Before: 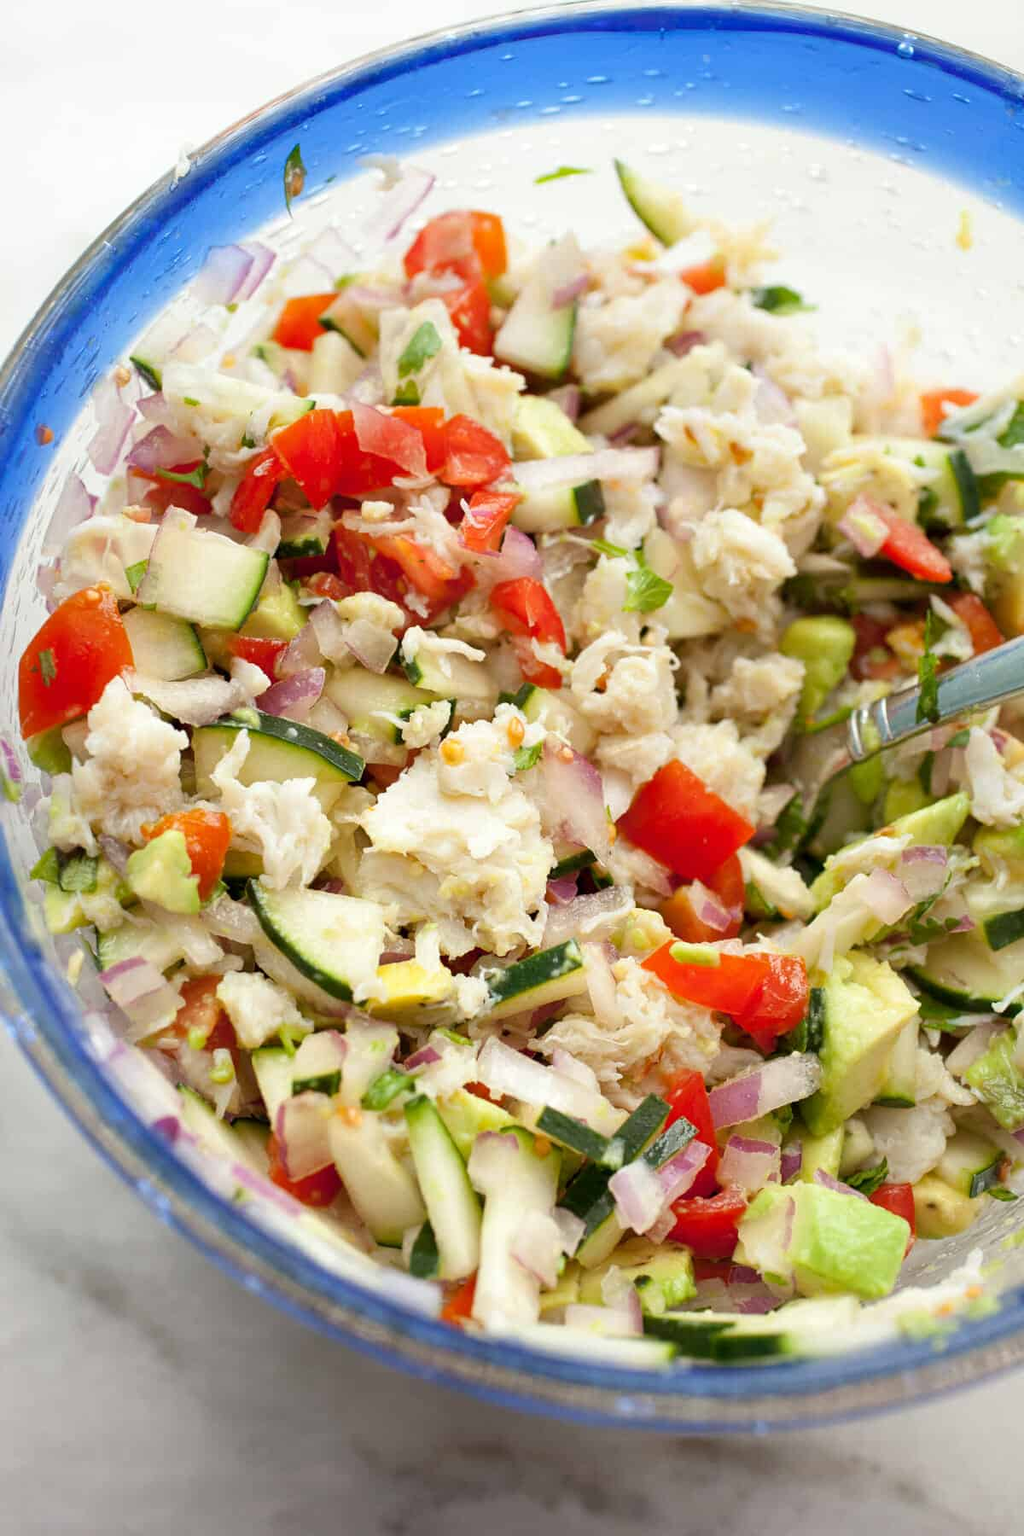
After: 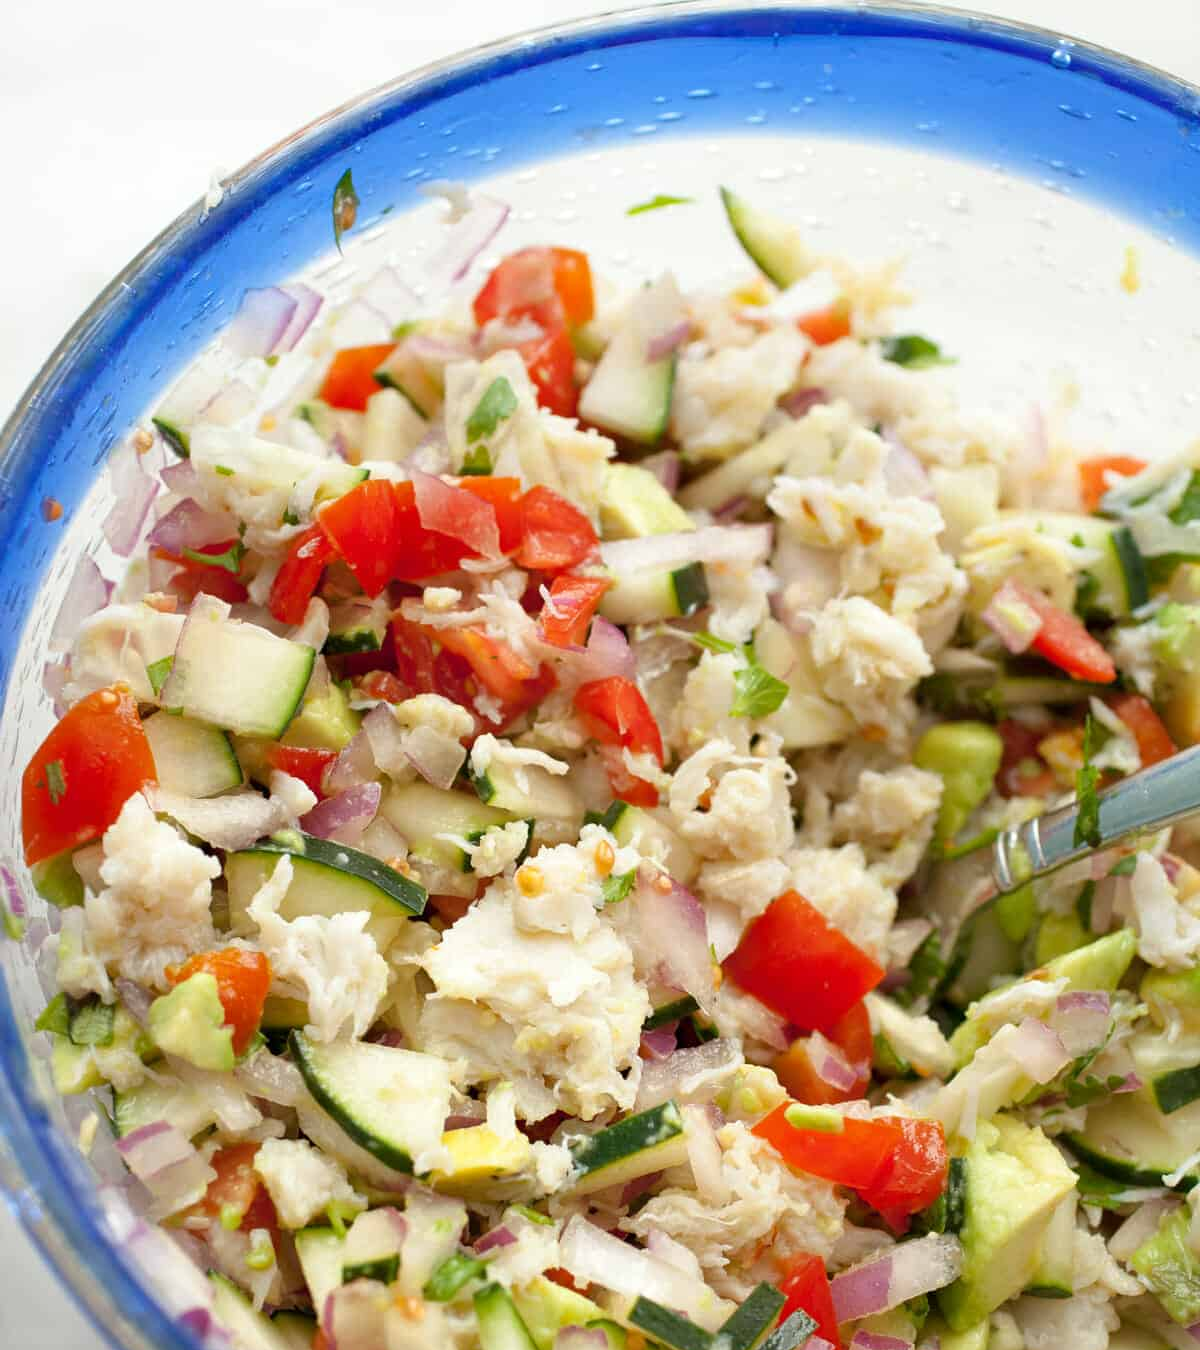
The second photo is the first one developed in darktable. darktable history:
crop: bottom 24.988%
tone equalizer: -8 EV -1.84 EV, -7 EV -1.16 EV, -6 EV -1.62 EV, smoothing diameter 25%, edges refinement/feathering 10, preserve details guided filter
